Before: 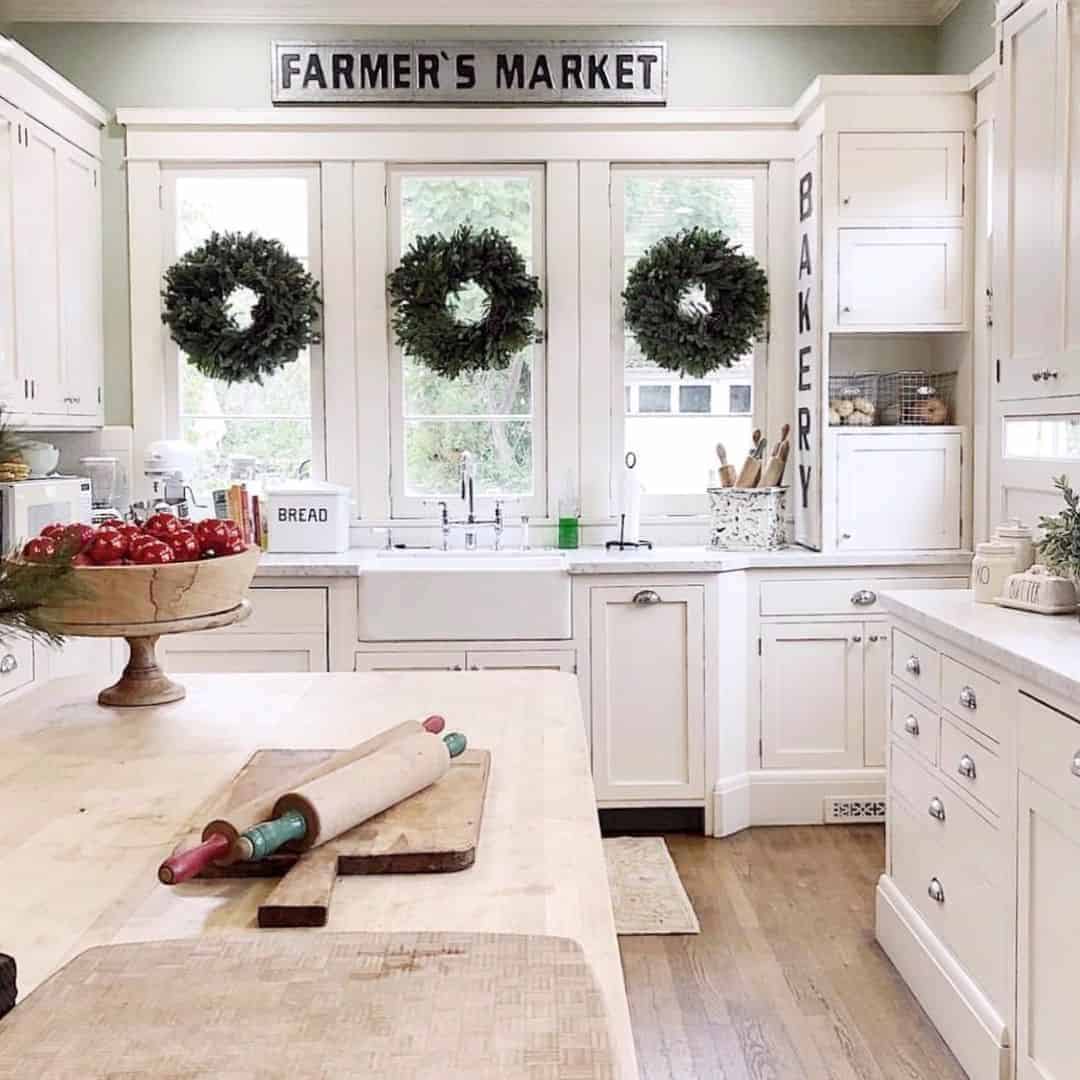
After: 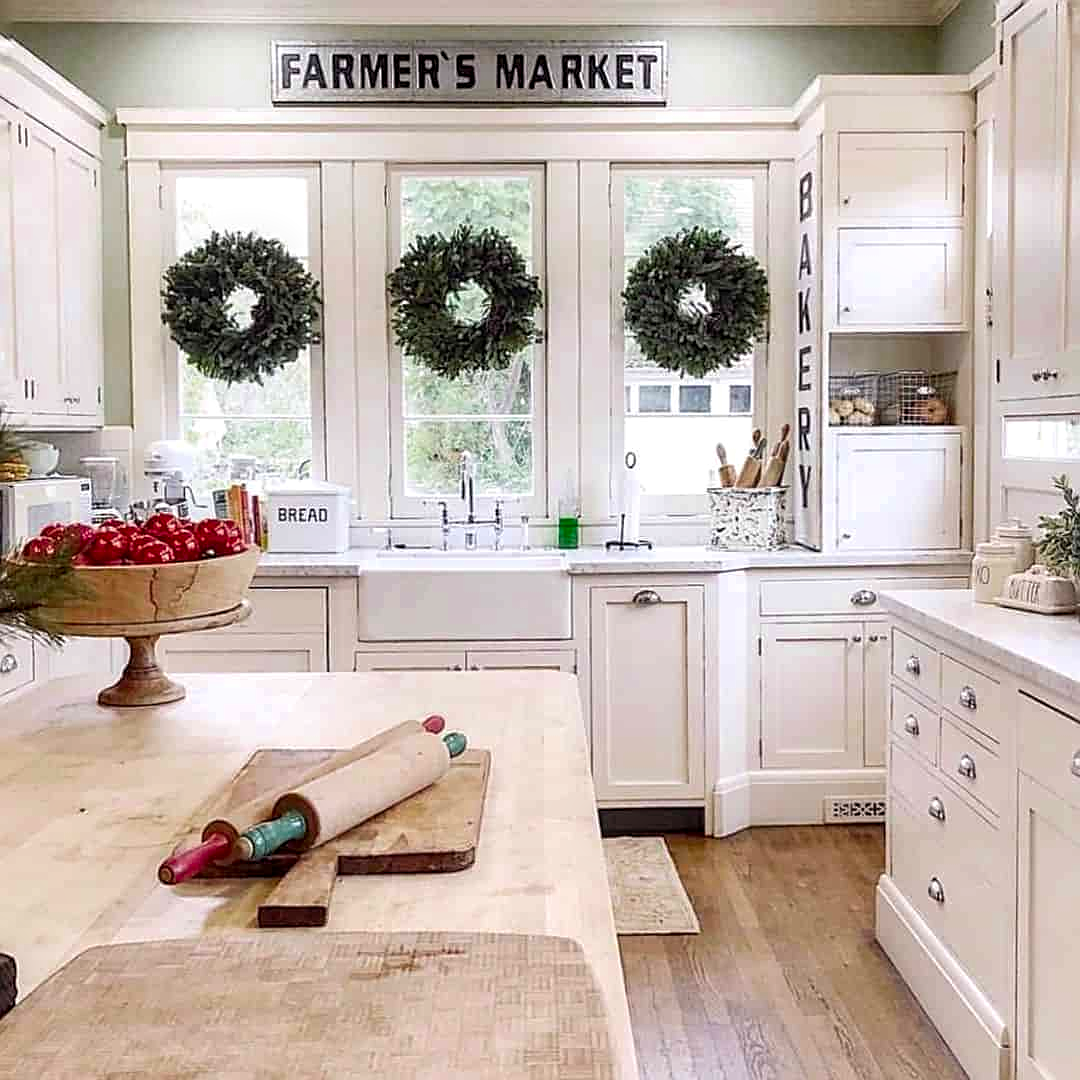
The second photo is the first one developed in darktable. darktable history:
color zones: curves: ch0 [(0, 0.425) (0.143, 0.422) (0.286, 0.42) (0.429, 0.419) (0.571, 0.419) (0.714, 0.42) (0.857, 0.422) (1, 0.425)]; ch1 [(0, 0.666) (0.143, 0.669) (0.286, 0.671) (0.429, 0.67) (0.571, 0.67) (0.714, 0.67) (0.857, 0.67) (1, 0.666)]
local contrast: detail 130%
sharpen: on, module defaults
